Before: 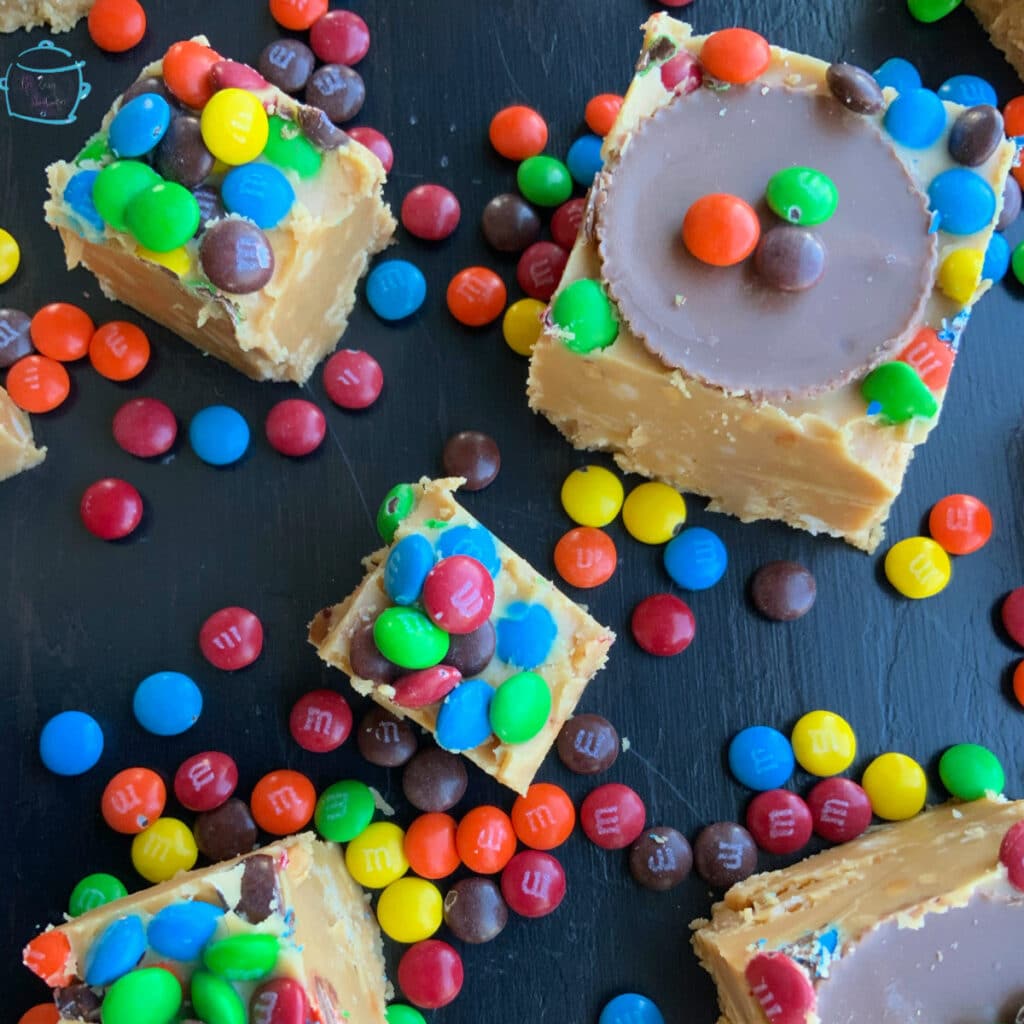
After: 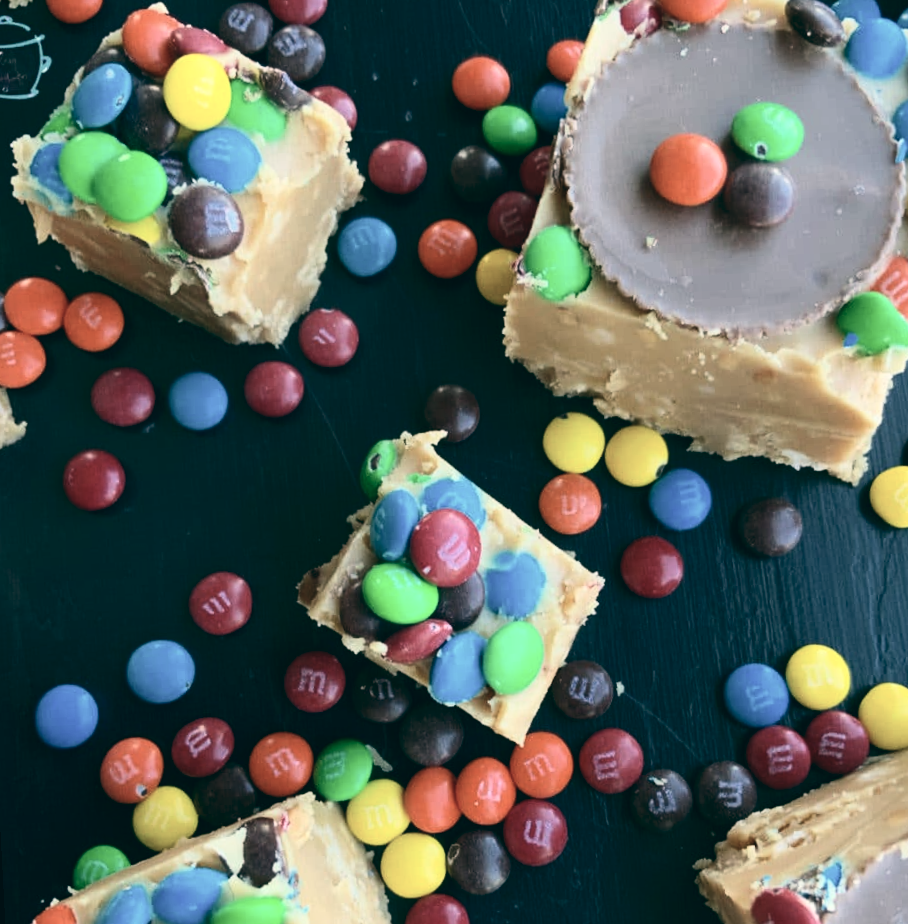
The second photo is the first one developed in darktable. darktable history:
crop and rotate: left 1.088%, right 8.807%
color balance: lift [1.005, 0.99, 1.007, 1.01], gamma [1, 0.979, 1.011, 1.021], gain [0.923, 1.098, 1.025, 0.902], input saturation 90.45%, contrast 7.73%, output saturation 105.91%
rotate and perspective: rotation -3°, crop left 0.031, crop right 0.968, crop top 0.07, crop bottom 0.93
contrast brightness saturation: contrast 0.25, saturation -0.31
